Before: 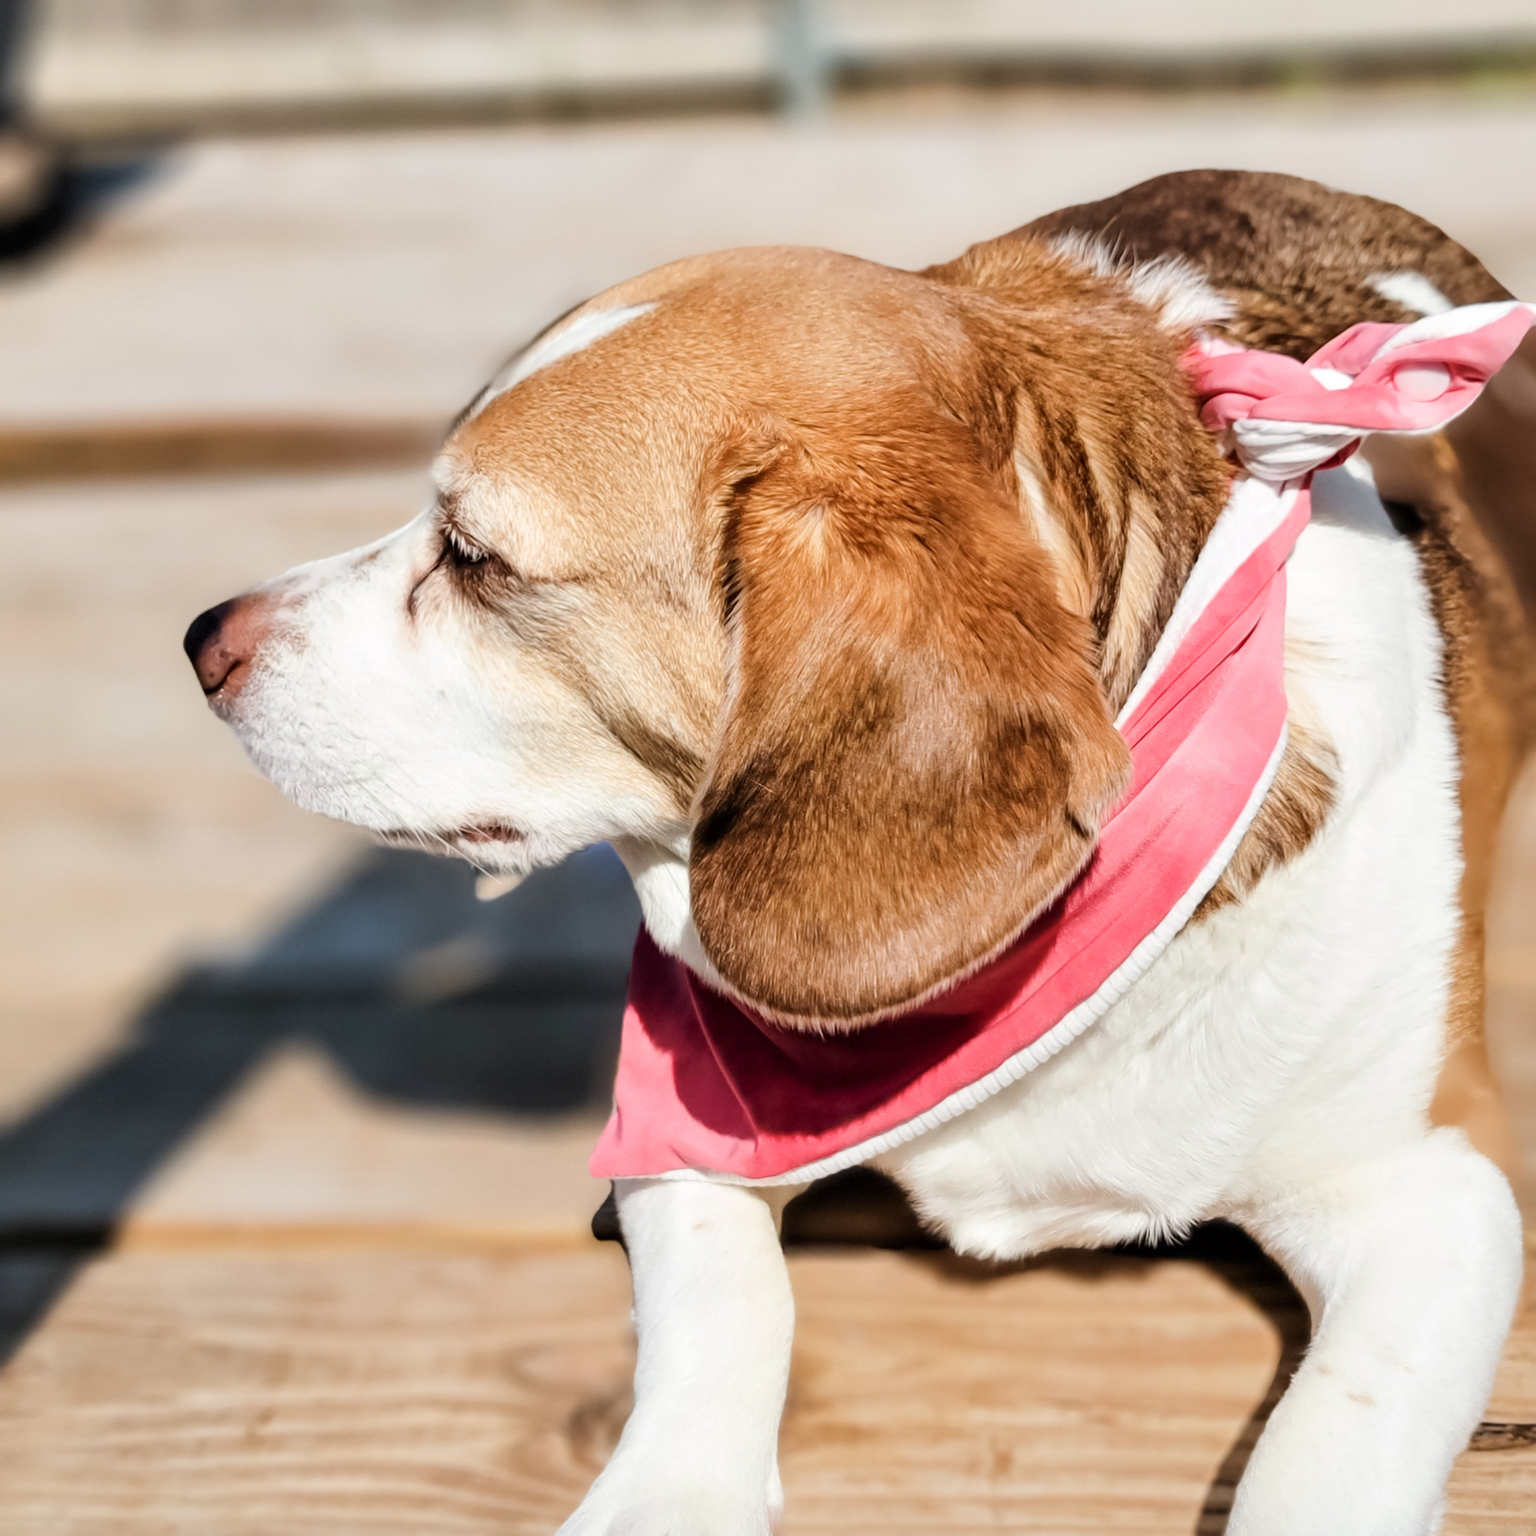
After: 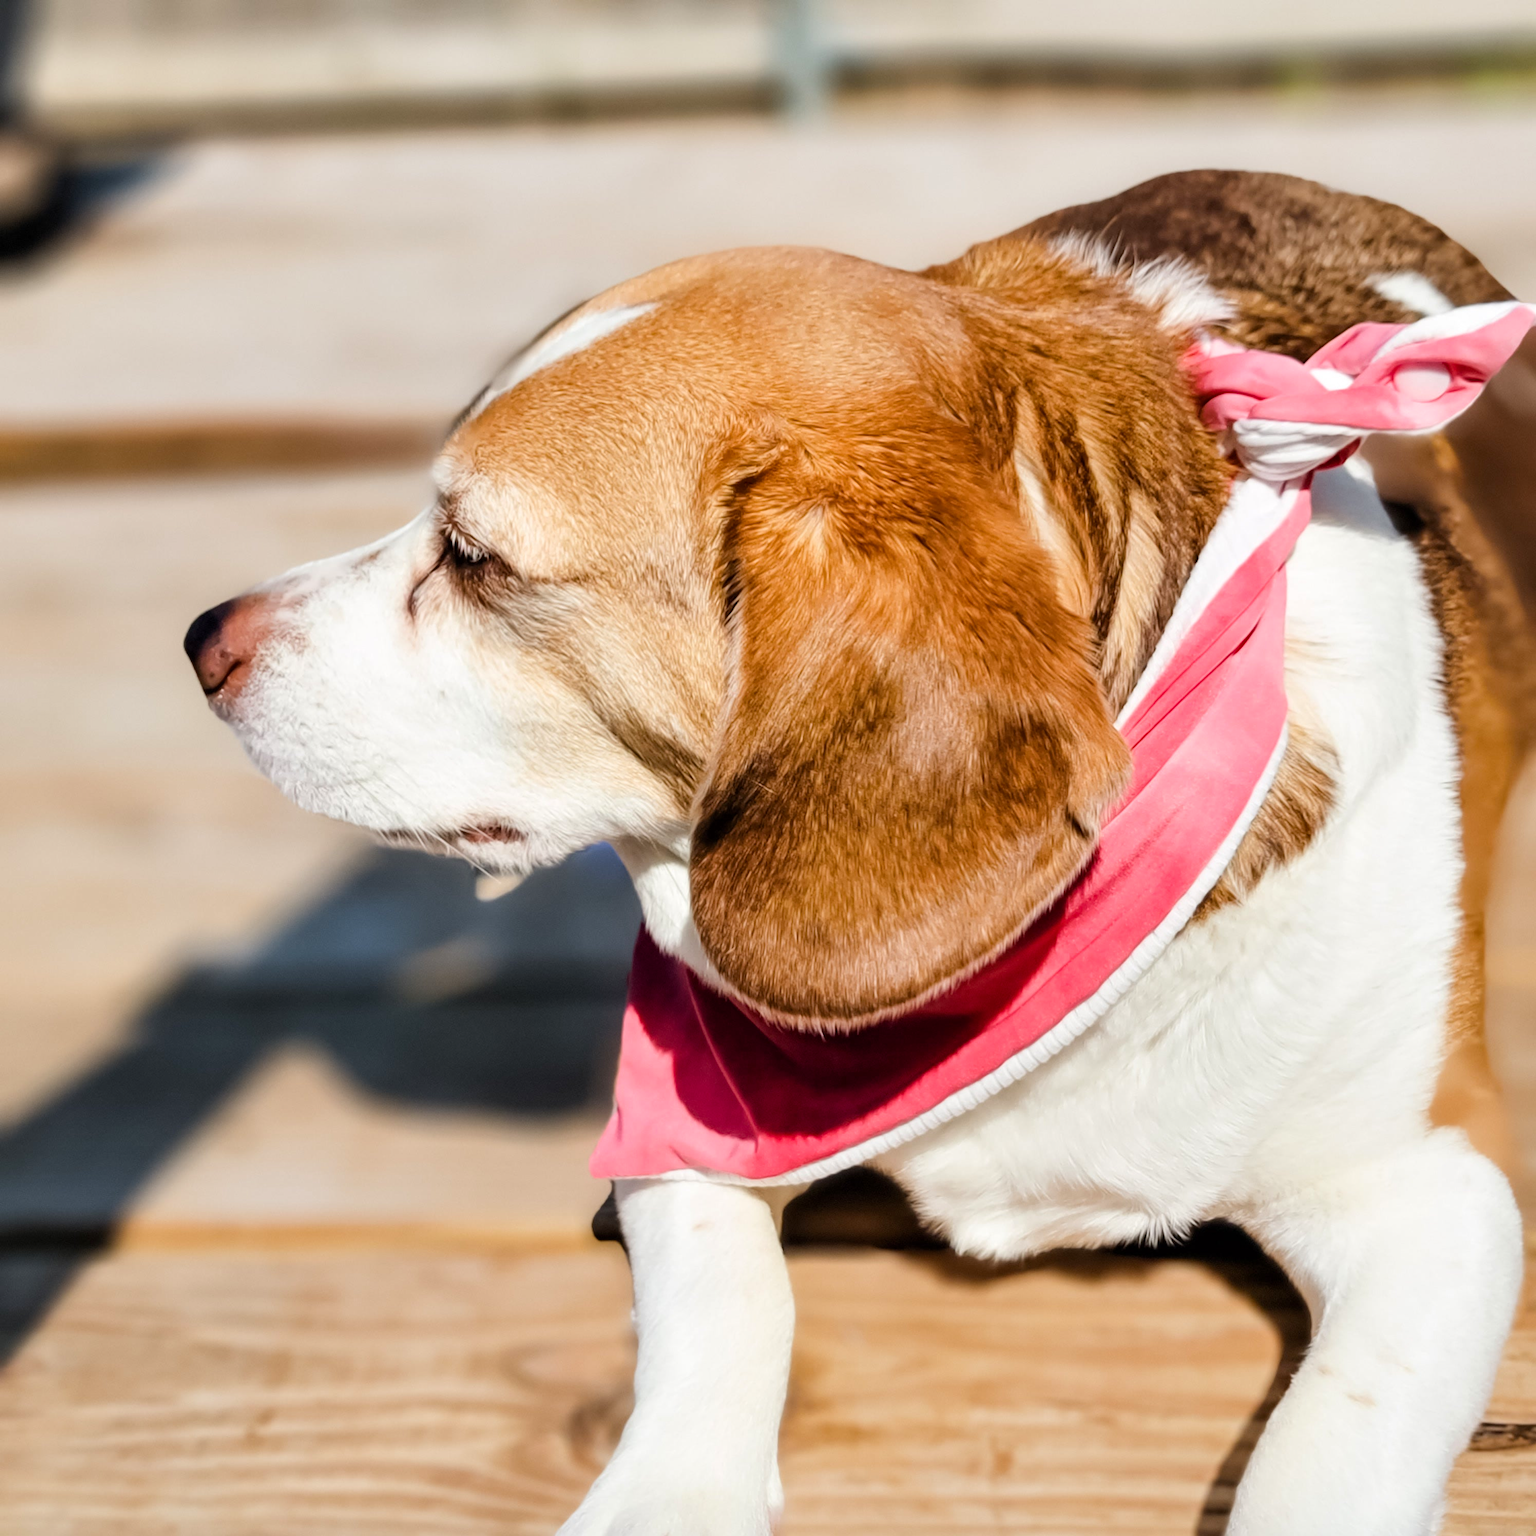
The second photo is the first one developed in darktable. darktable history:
color balance rgb: perceptual saturation grading › global saturation 19.528%
